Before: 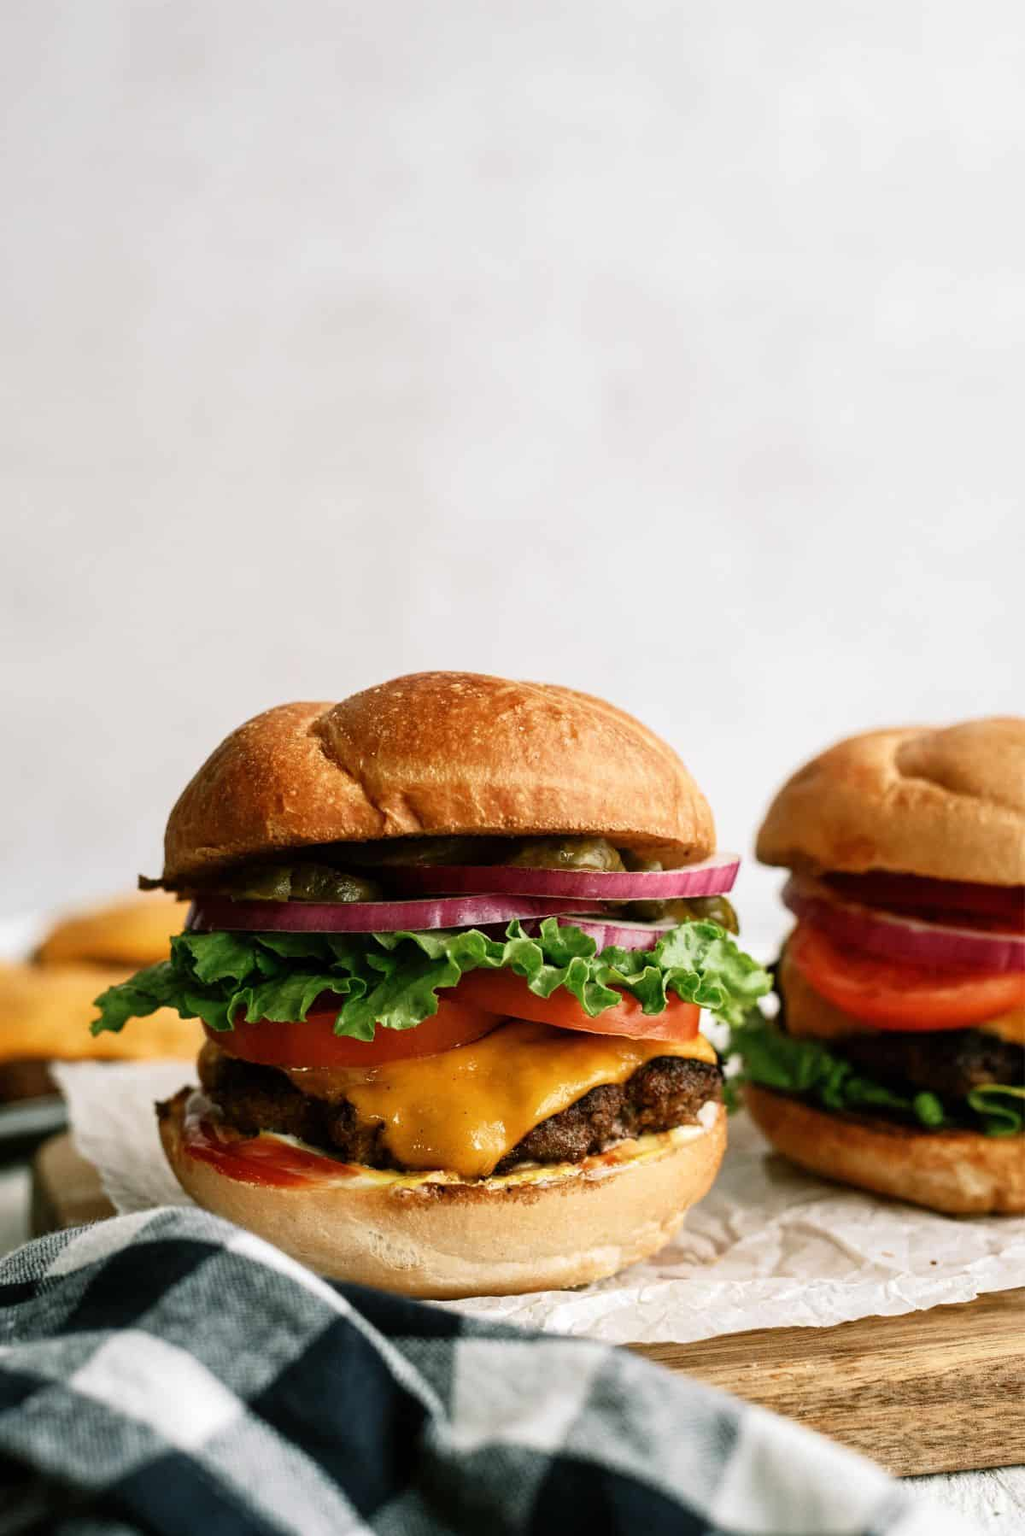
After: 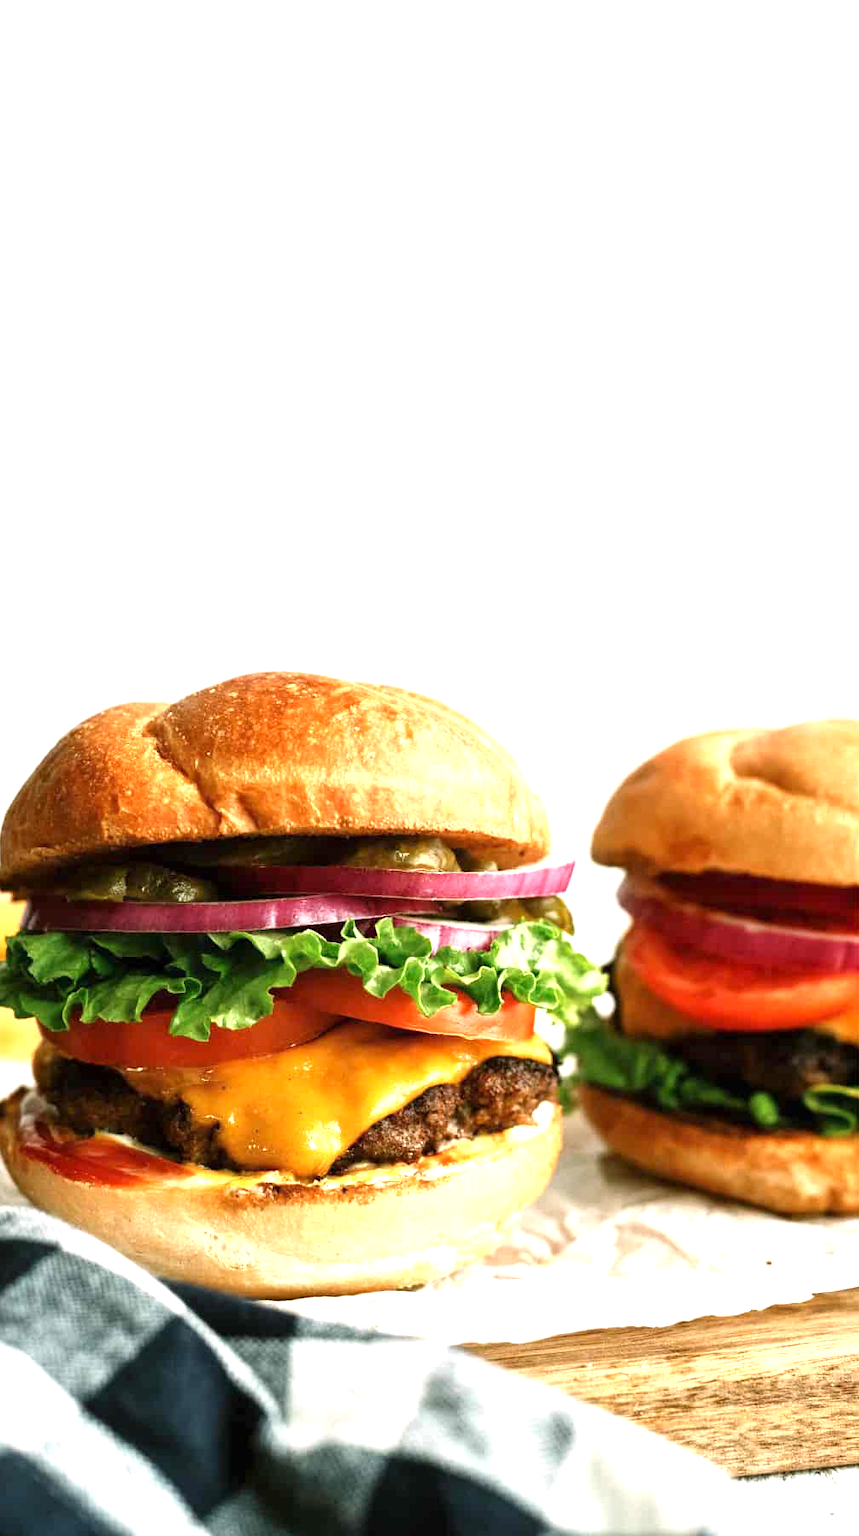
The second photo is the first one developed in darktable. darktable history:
crop: left 16.118%
exposure: exposure 1.092 EV, compensate exposure bias true, compensate highlight preservation false
